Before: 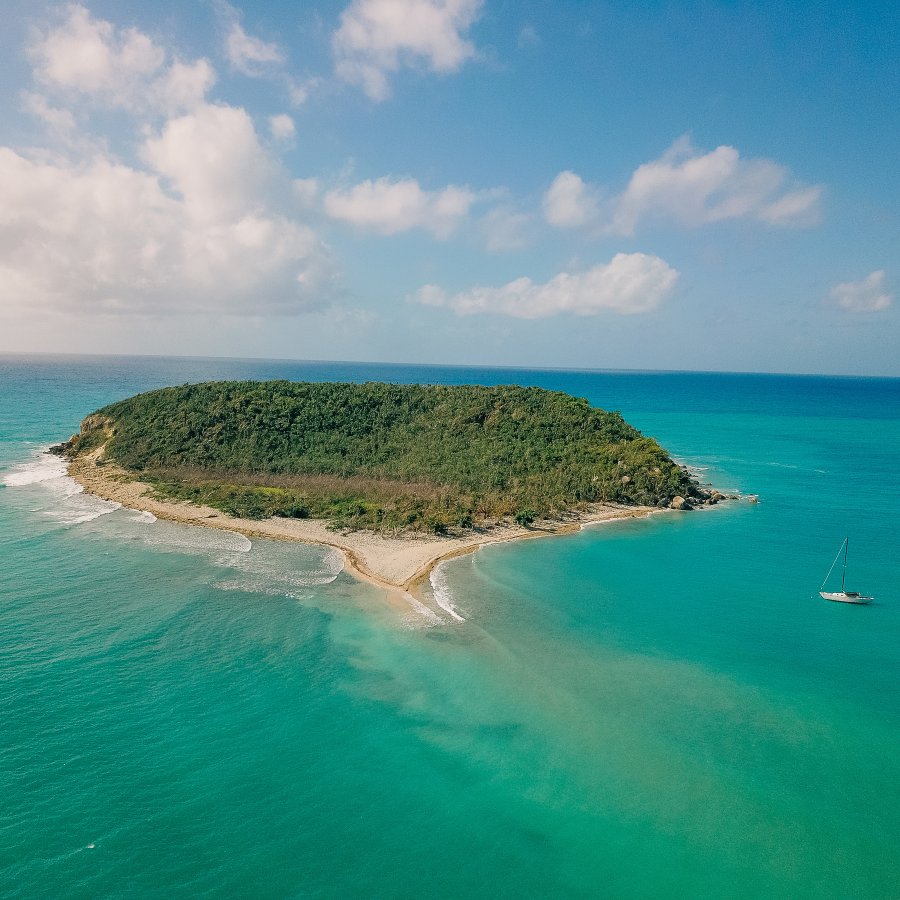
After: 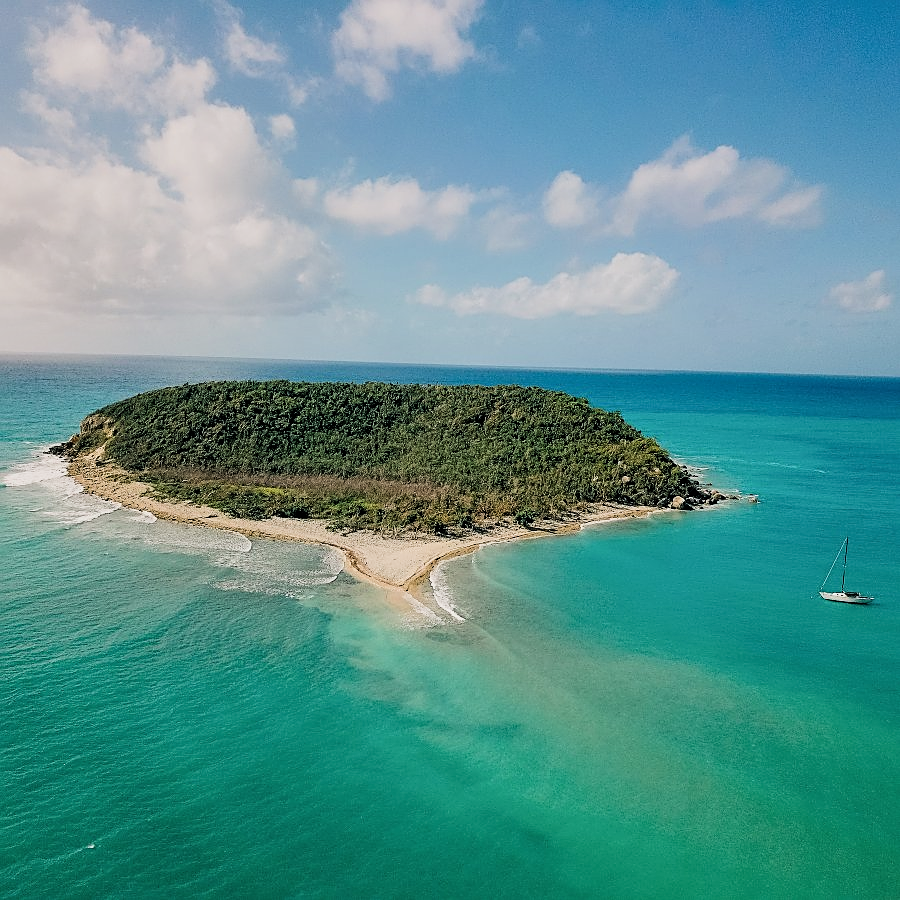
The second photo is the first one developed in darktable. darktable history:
sharpen: on, module defaults
filmic rgb: black relative exposure -5 EV, white relative exposure 3.5 EV, hardness 3.19, contrast 1.4, highlights saturation mix -30%
shadows and highlights: shadows 12, white point adjustment 1.2, soften with gaussian
